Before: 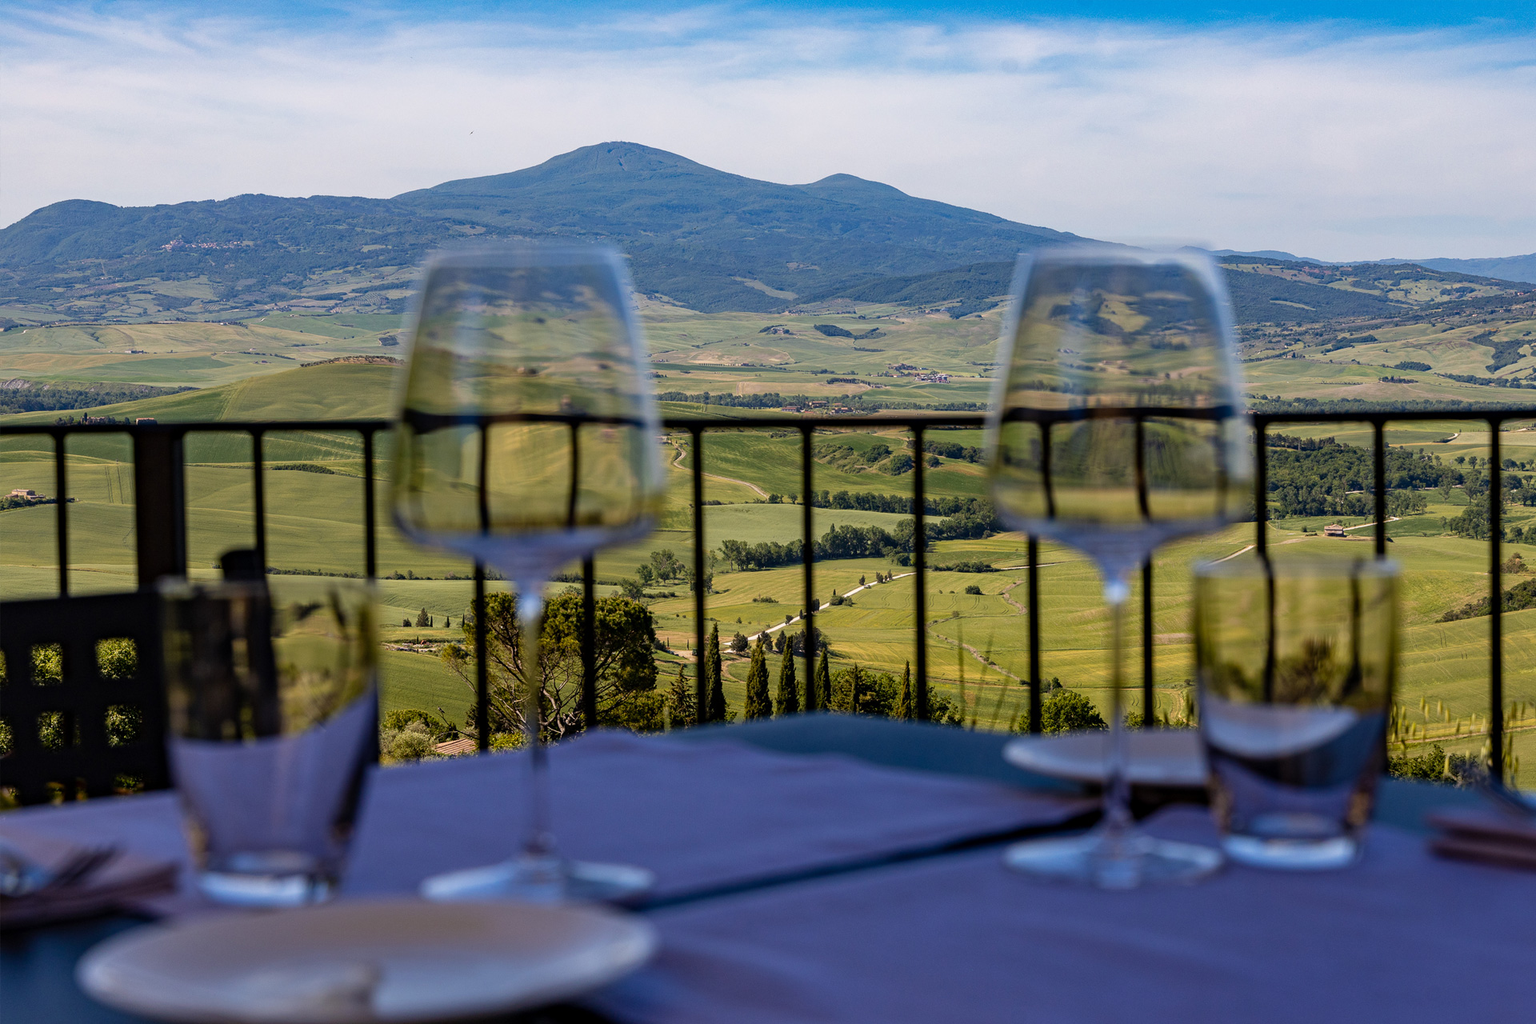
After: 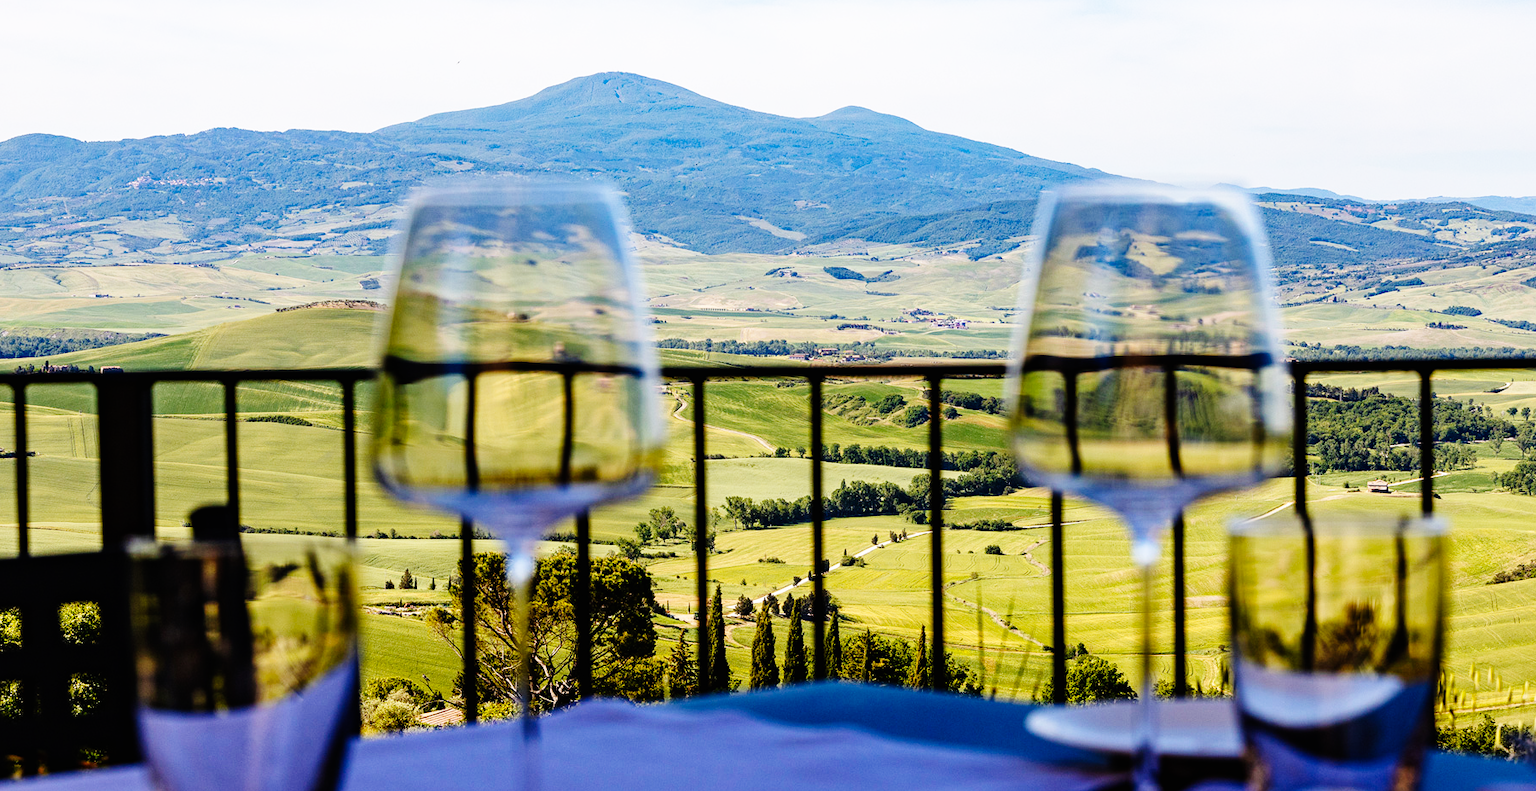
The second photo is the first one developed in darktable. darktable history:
base curve: curves: ch0 [(0, 0) (0, 0) (0.002, 0.001) (0.008, 0.003) (0.019, 0.011) (0.037, 0.037) (0.064, 0.11) (0.102, 0.232) (0.152, 0.379) (0.216, 0.524) (0.296, 0.665) (0.394, 0.789) (0.512, 0.881) (0.651, 0.945) (0.813, 0.986) (1, 1)], preserve colors none
crop: left 2.737%, top 7.287%, right 3.421%, bottom 20.179%
tone equalizer: on, module defaults
exposure: compensate highlight preservation false
